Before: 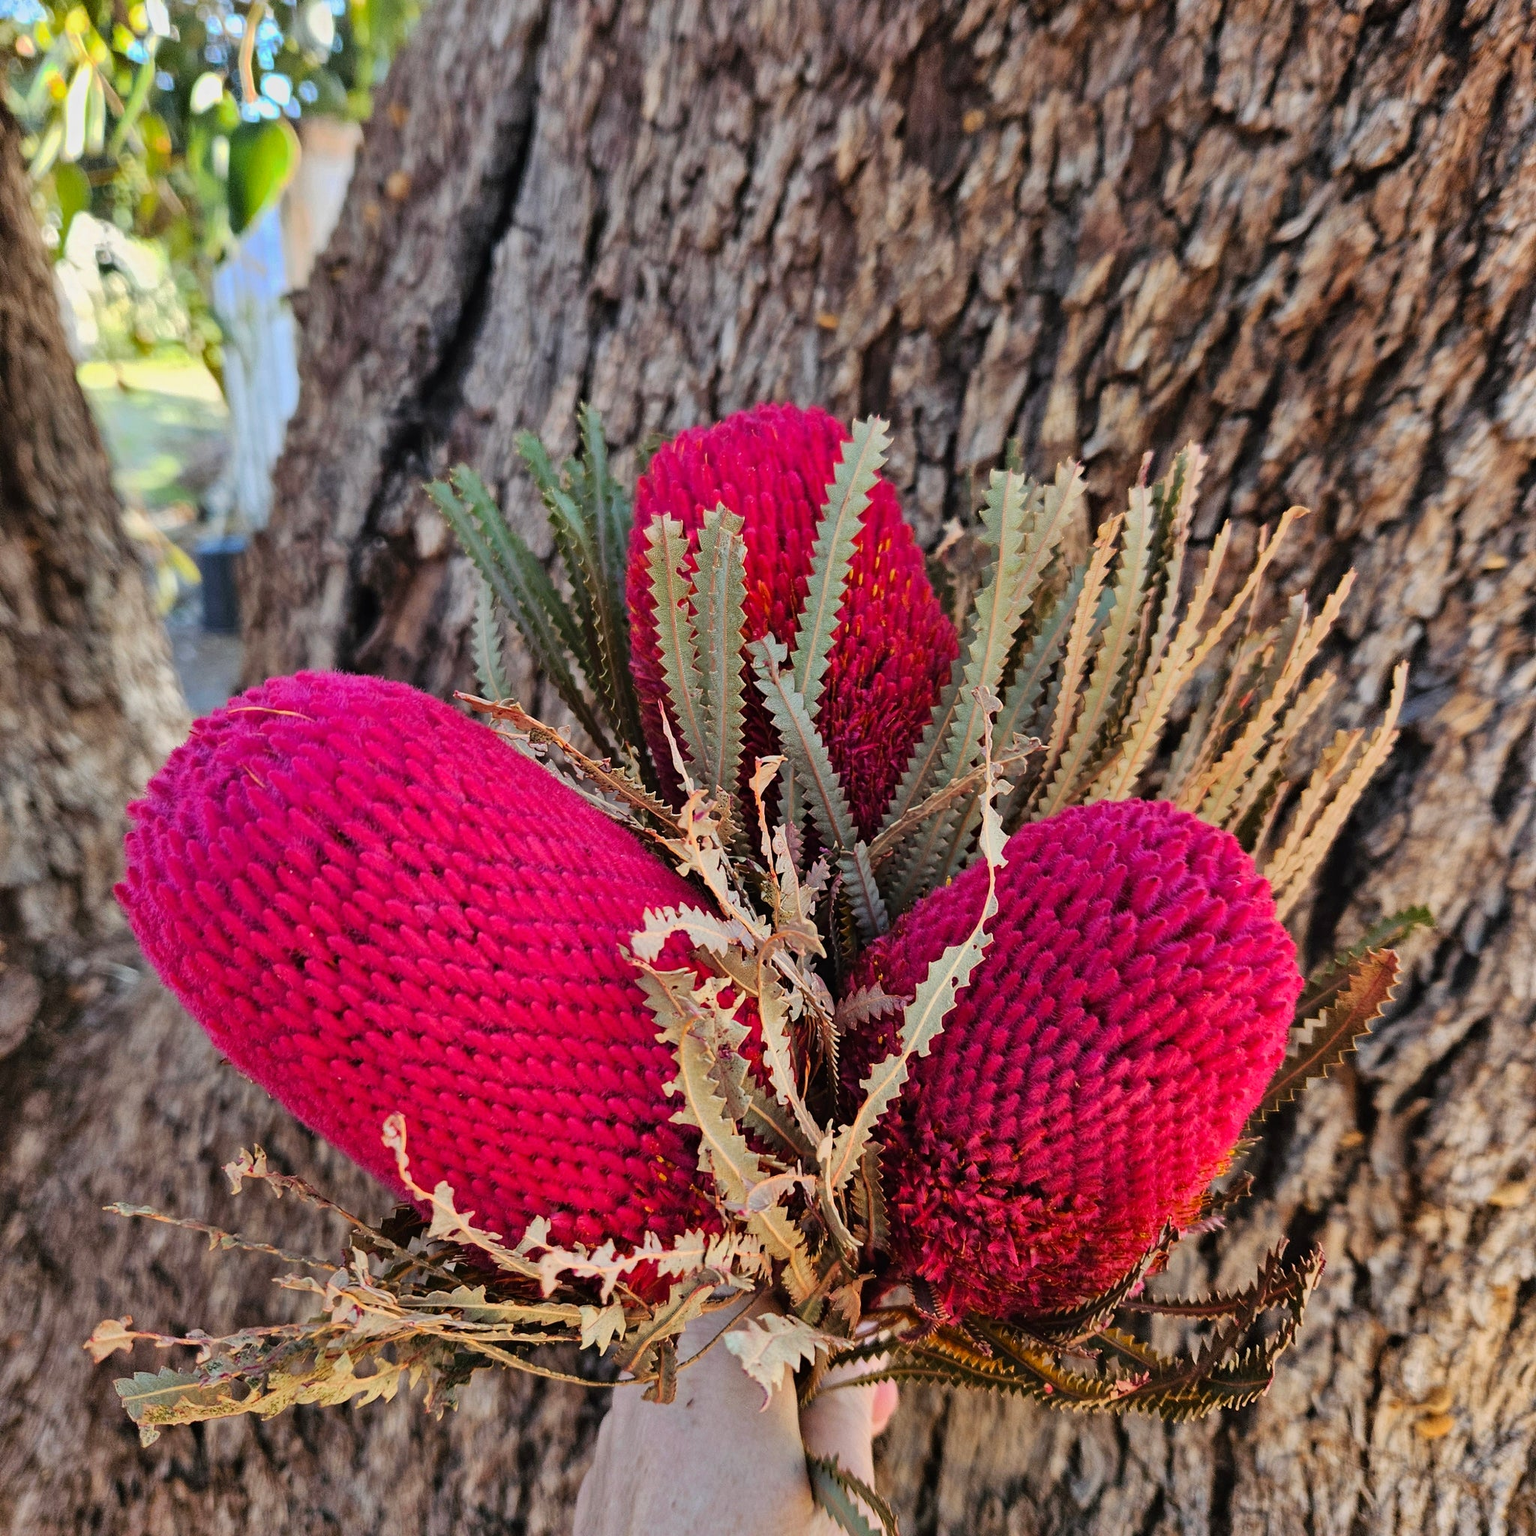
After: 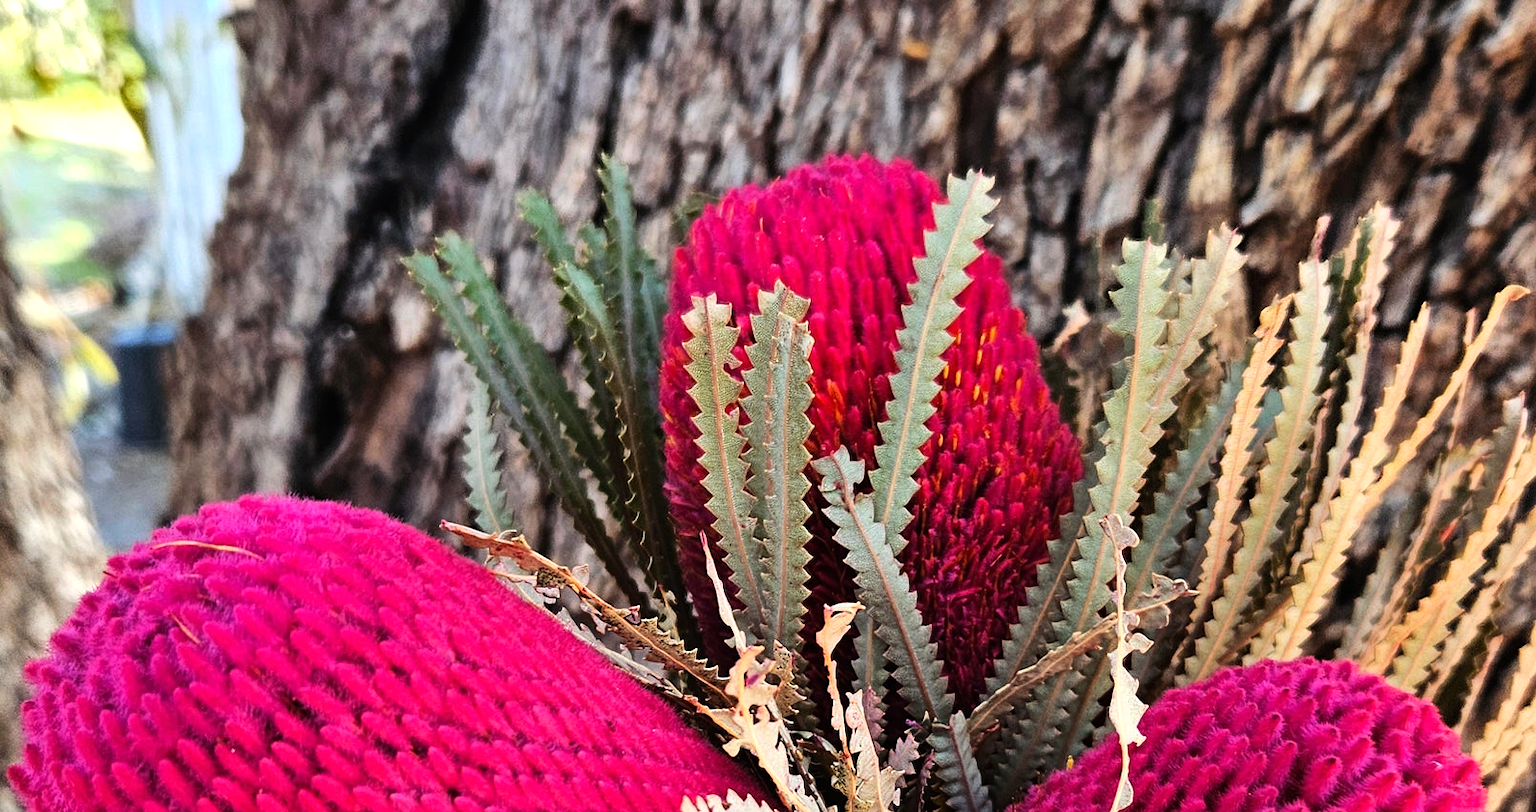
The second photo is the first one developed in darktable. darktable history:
exposure: black level correction 0, compensate exposure bias true, compensate highlight preservation false
tone equalizer: -8 EV -0.75 EV, -7 EV -0.7 EV, -6 EV -0.6 EV, -5 EV -0.4 EV, -3 EV 0.4 EV, -2 EV 0.6 EV, -1 EV 0.7 EV, +0 EV 0.75 EV, edges refinement/feathering 500, mask exposure compensation -1.57 EV, preserve details no
crop: left 7.036%, top 18.398%, right 14.379%, bottom 40.043%
